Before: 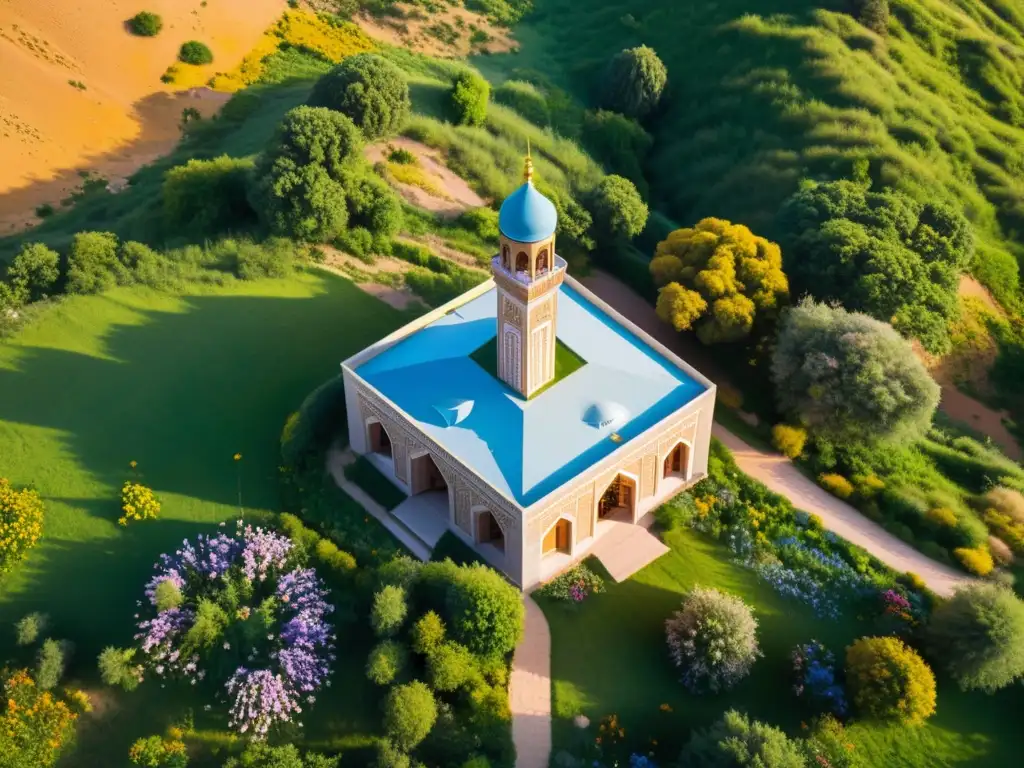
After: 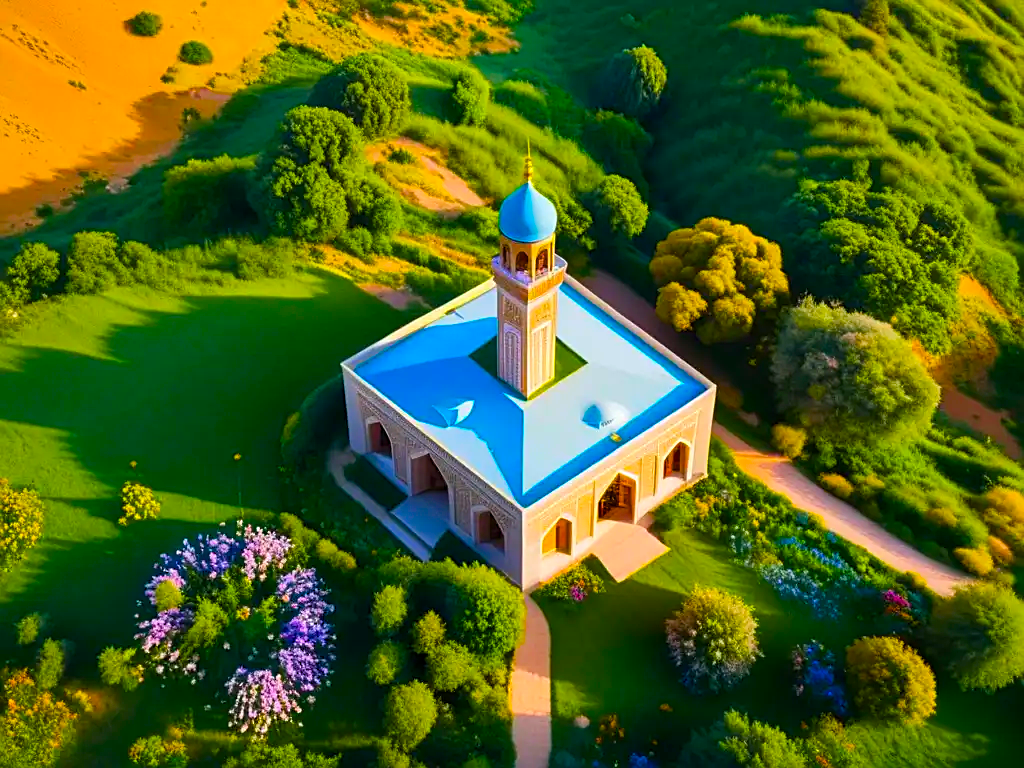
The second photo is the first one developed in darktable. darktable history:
color balance rgb: linear chroma grading › global chroma 23.15%, perceptual saturation grading › global saturation 28.7%, perceptual saturation grading › mid-tones 12.04%, perceptual saturation grading › shadows 10.19%, global vibrance 22.22%
contrast brightness saturation: saturation 0.18
sharpen: on, module defaults
